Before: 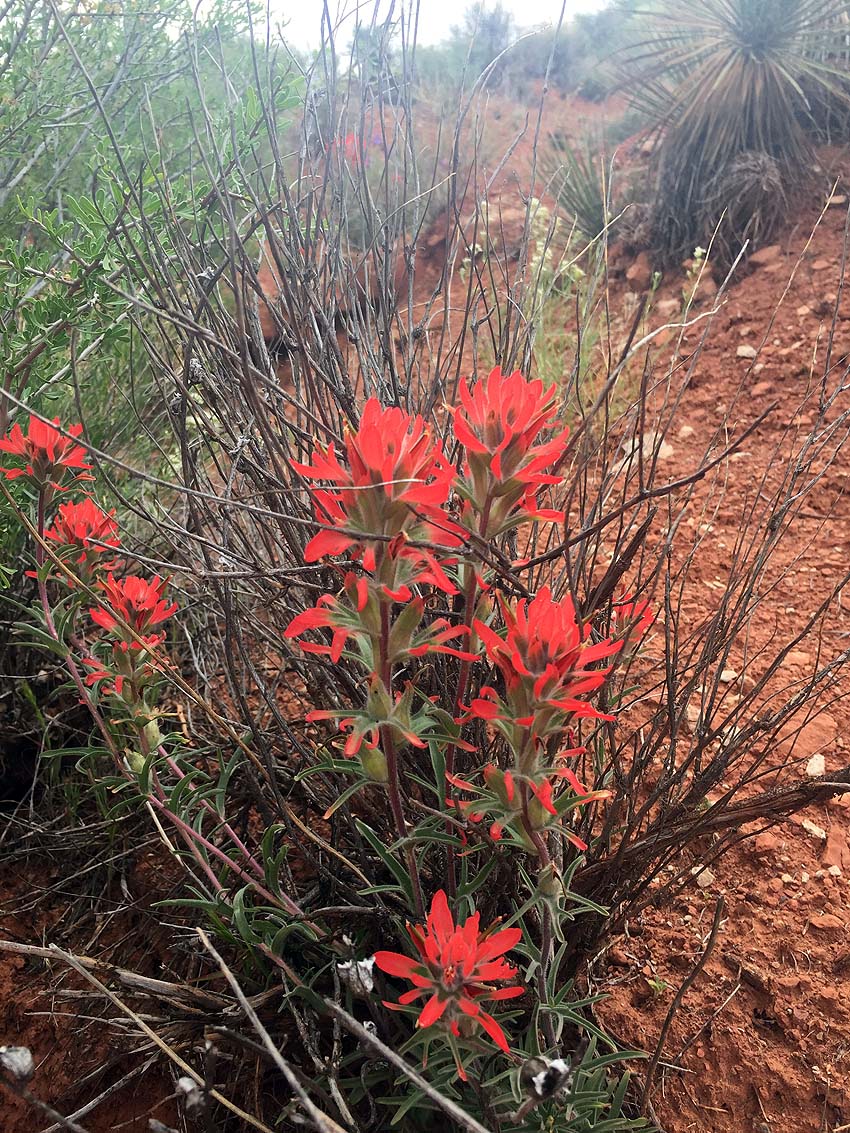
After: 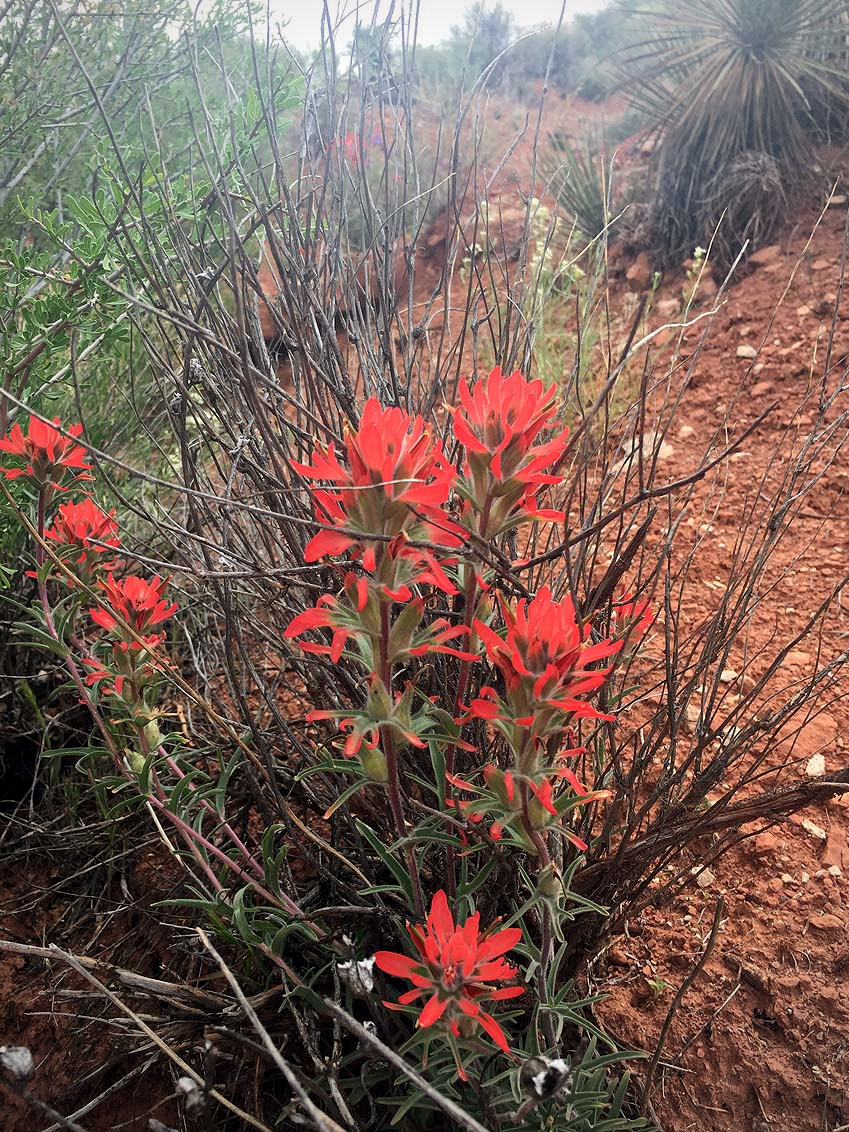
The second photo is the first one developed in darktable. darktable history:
vignetting: fall-off radius 60.92%
local contrast: highlights 100%, shadows 100%, detail 120%, midtone range 0.2
levels: mode automatic, black 0.023%, white 99.97%, levels [0.062, 0.494, 0.925]
